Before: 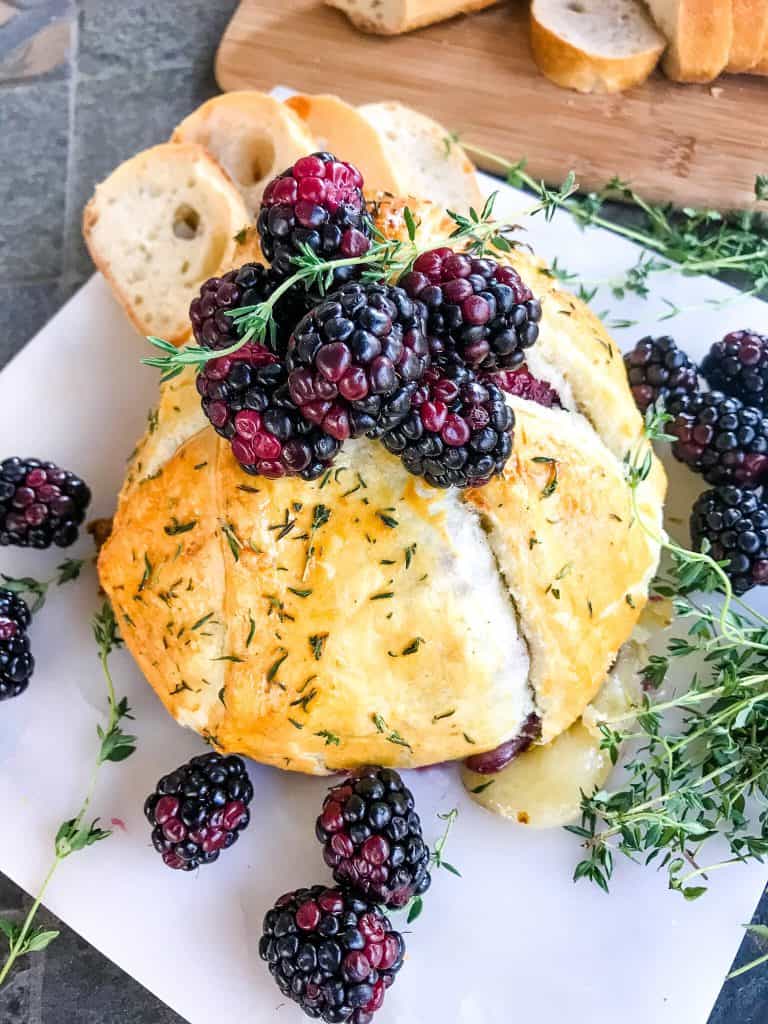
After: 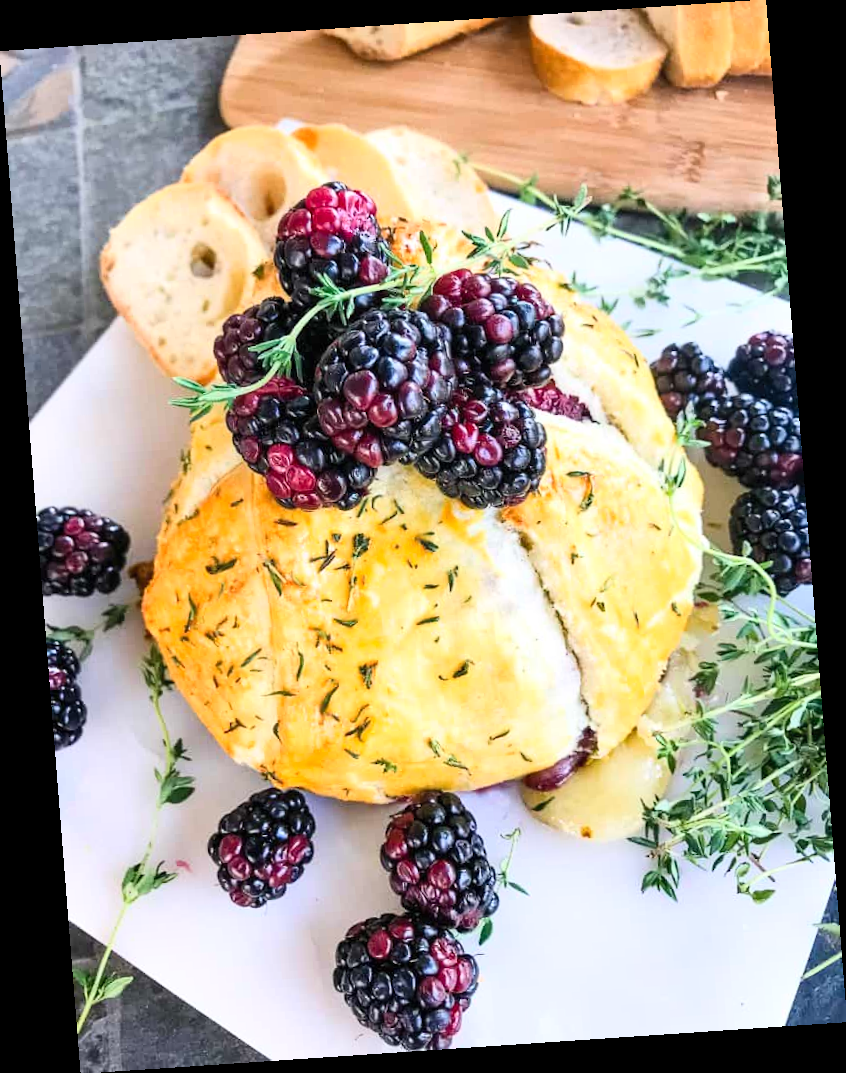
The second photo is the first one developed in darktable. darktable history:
rotate and perspective: rotation -4.2°, shear 0.006, automatic cropping off
contrast brightness saturation: contrast 0.2, brightness 0.15, saturation 0.14
